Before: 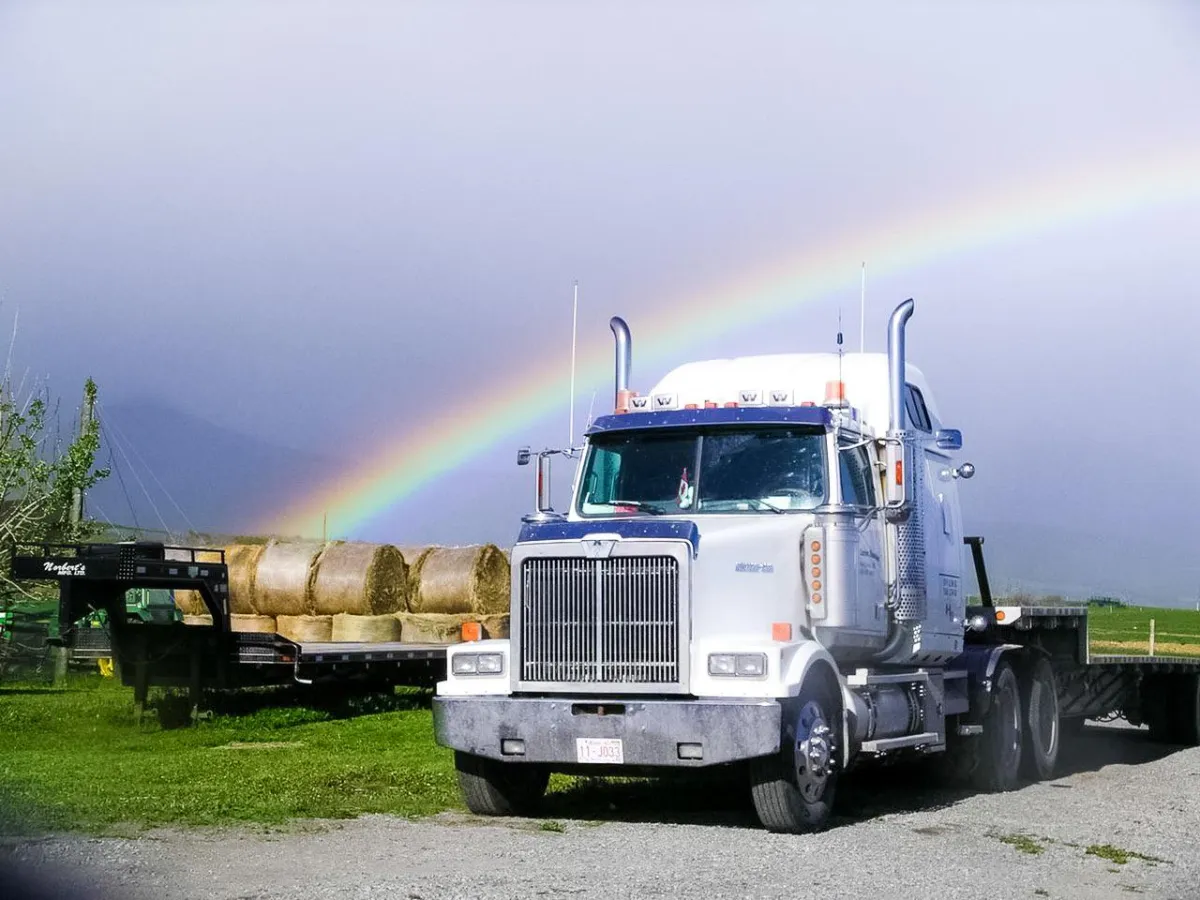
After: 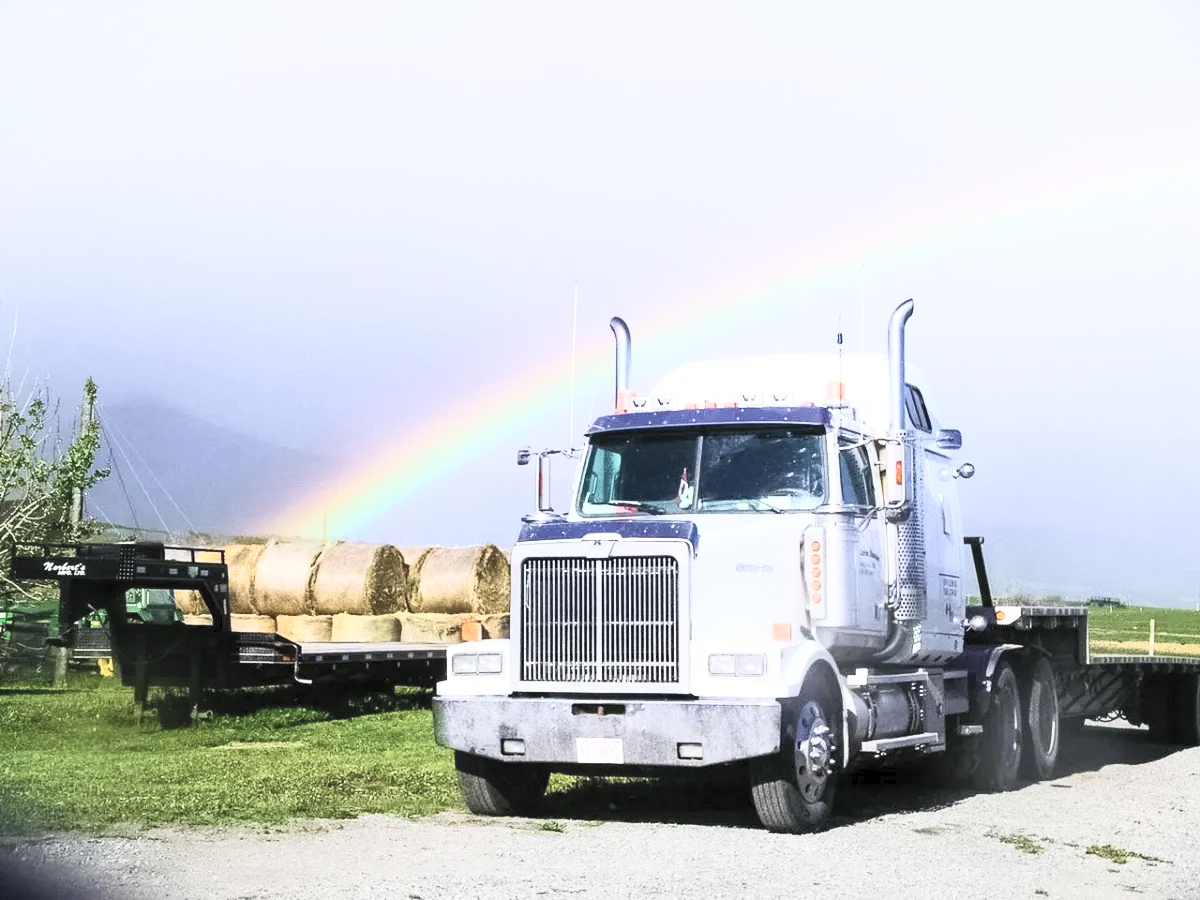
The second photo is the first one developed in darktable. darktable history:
contrast brightness saturation: contrast 0.431, brightness 0.564, saturation -0.202
